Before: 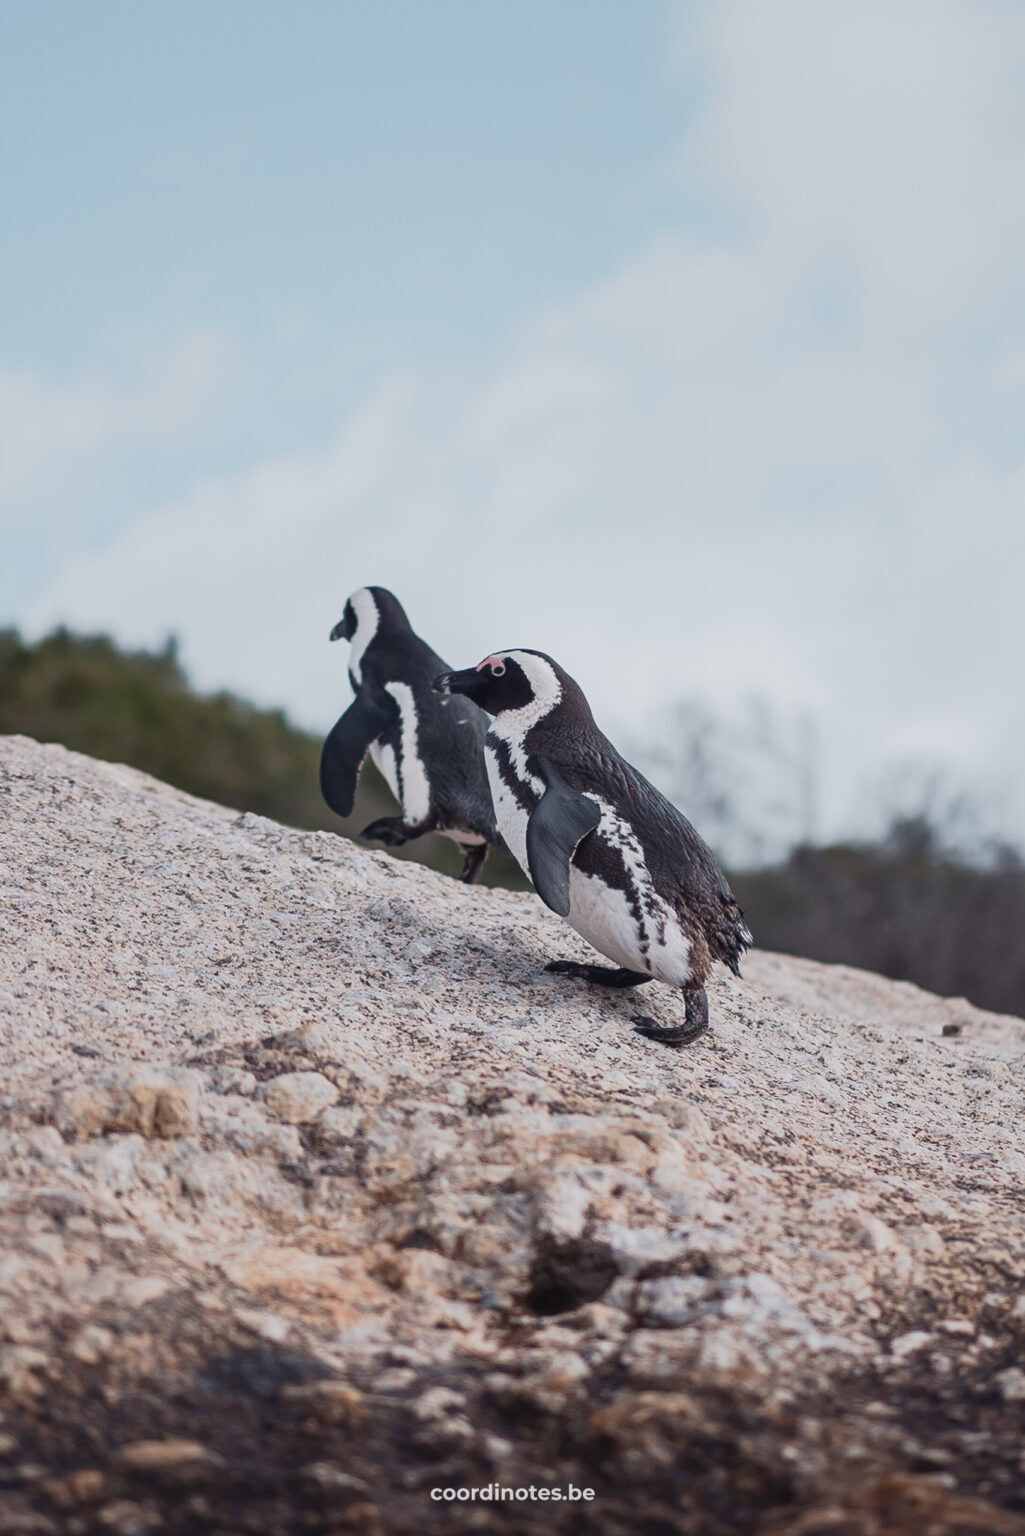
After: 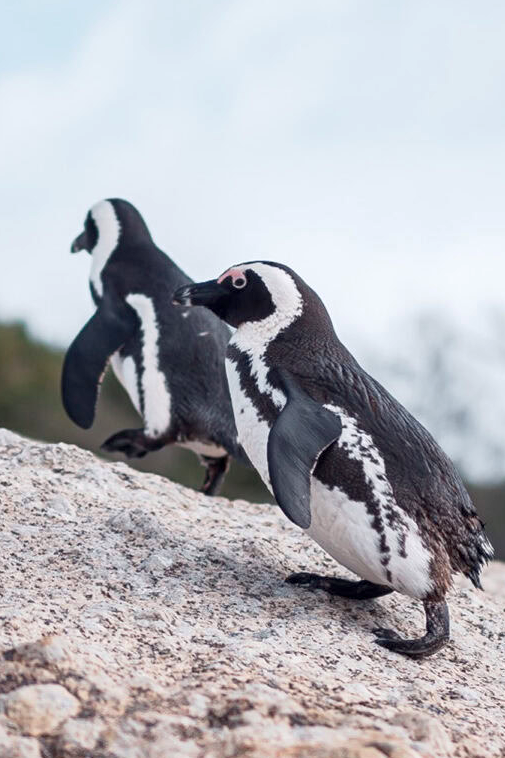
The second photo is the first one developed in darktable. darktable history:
crop: left 25.336%, top 25.29%, right 25.309%, bottom 25.352%
exposure: black level correction 0.005, exposure 0.409 EV, compensate exposure bias true, compensate highlight preservation false
